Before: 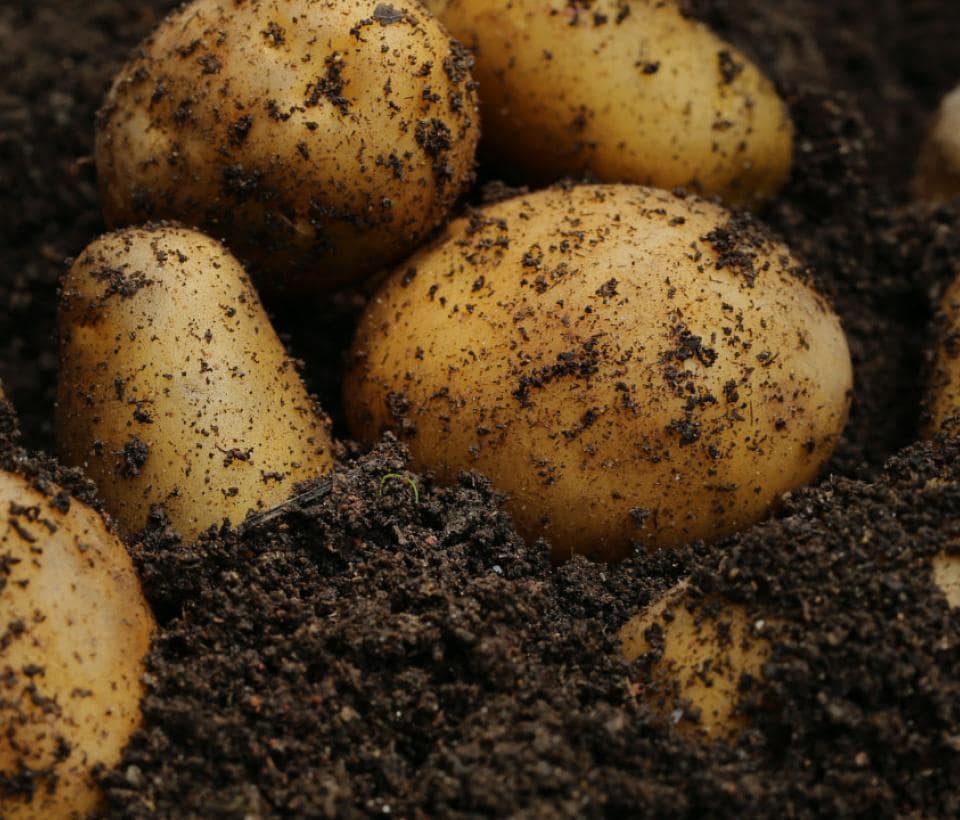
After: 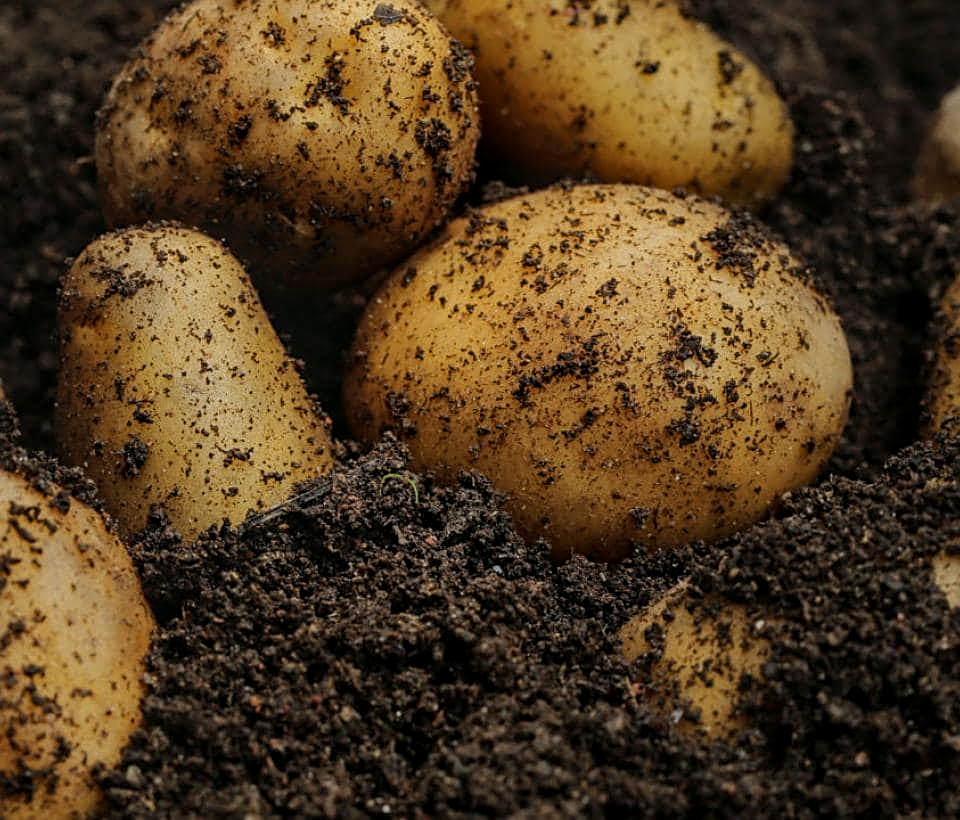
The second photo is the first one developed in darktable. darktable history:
sharpen: on, module defaults
local contrast: highlights 2%, shadows 0%, detail 133%
